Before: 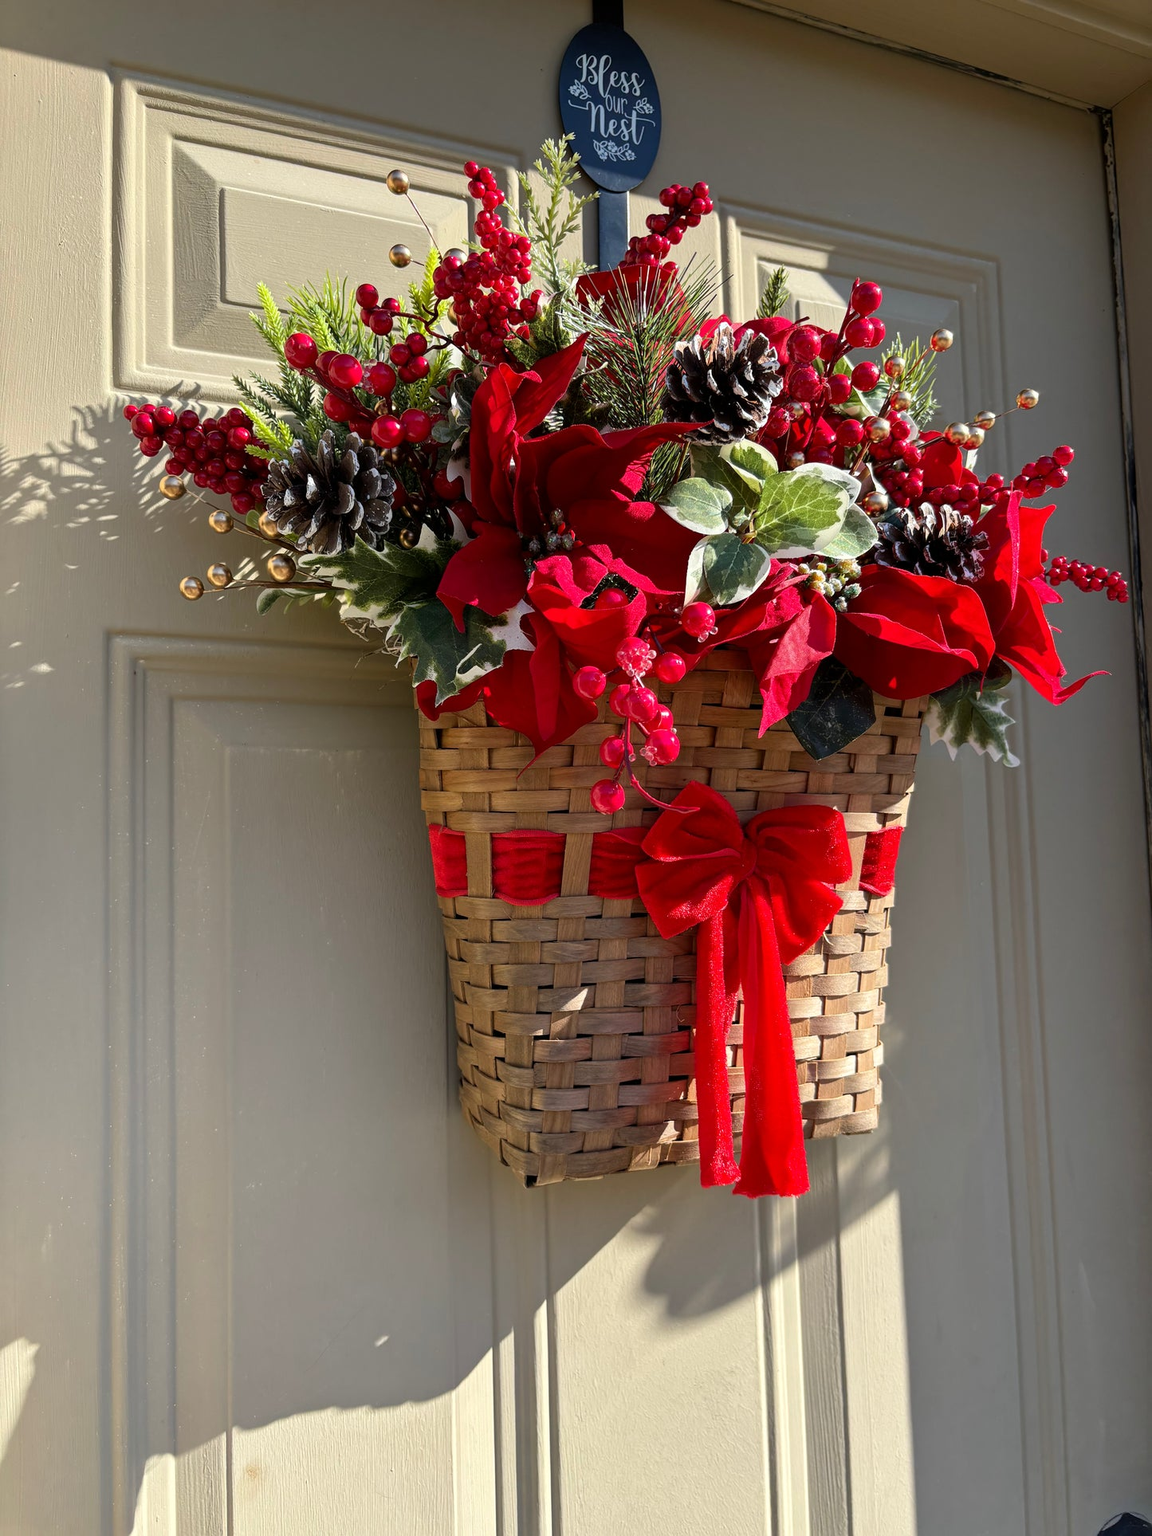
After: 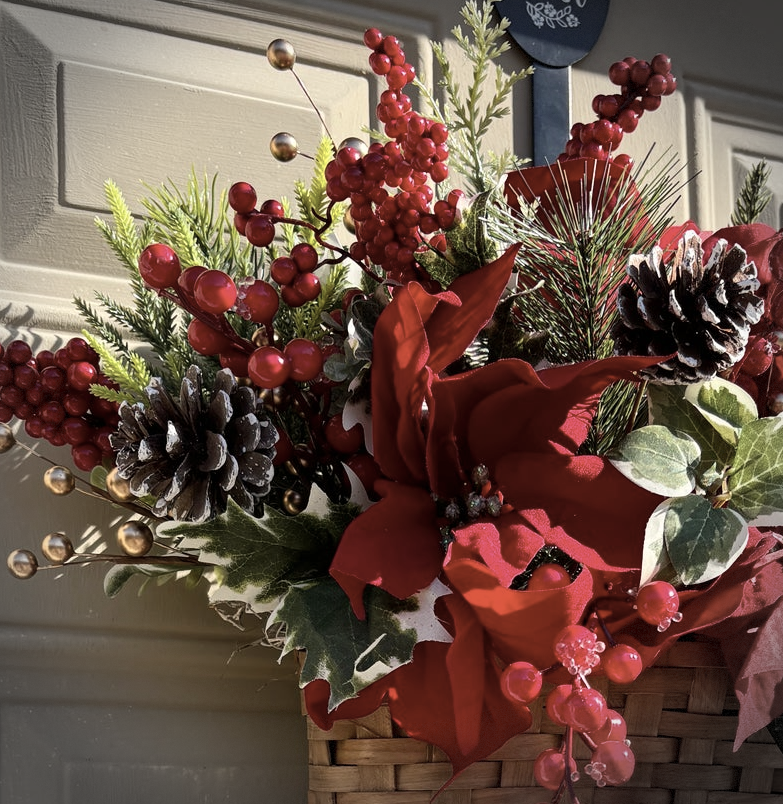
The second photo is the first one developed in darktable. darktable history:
contrast brightness saturation: contrast 0.099, saturation -0.36
crop: left 15.093%, top 9.068%, right 30.695%, bottom 49.187%
color balance rgb: power › luminance 0.981%, power › chroma 0.411%, power › hue 32.38°, highlights gain › chroma 0.676%, highlights gain › hue 55.05°, perceptual saturation grading › global saturation -0.105%, global vibrance 20%
vignetting: brightness -0.624, saturation -0.684, dithering 8-bit output
